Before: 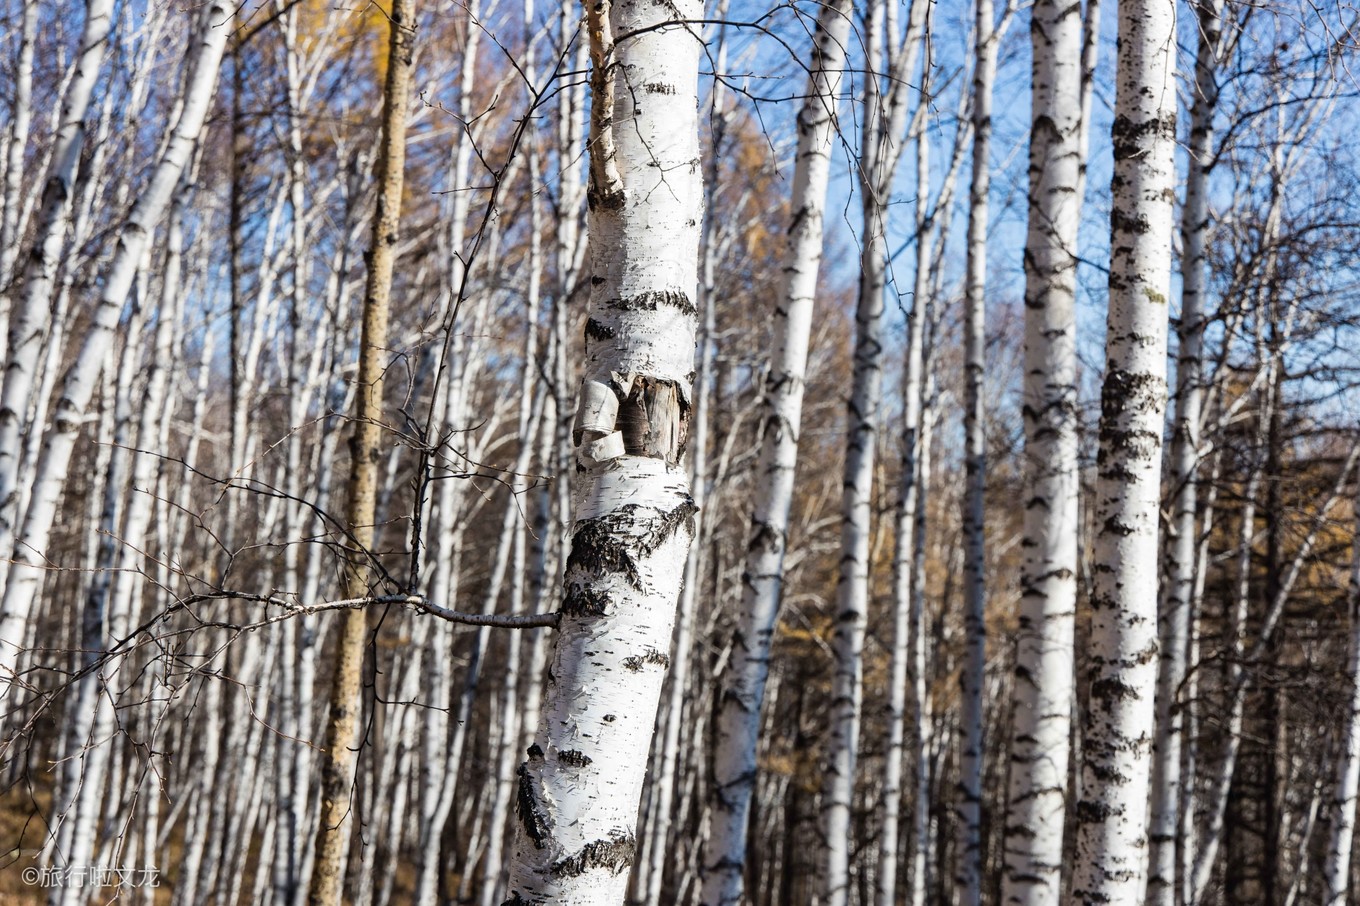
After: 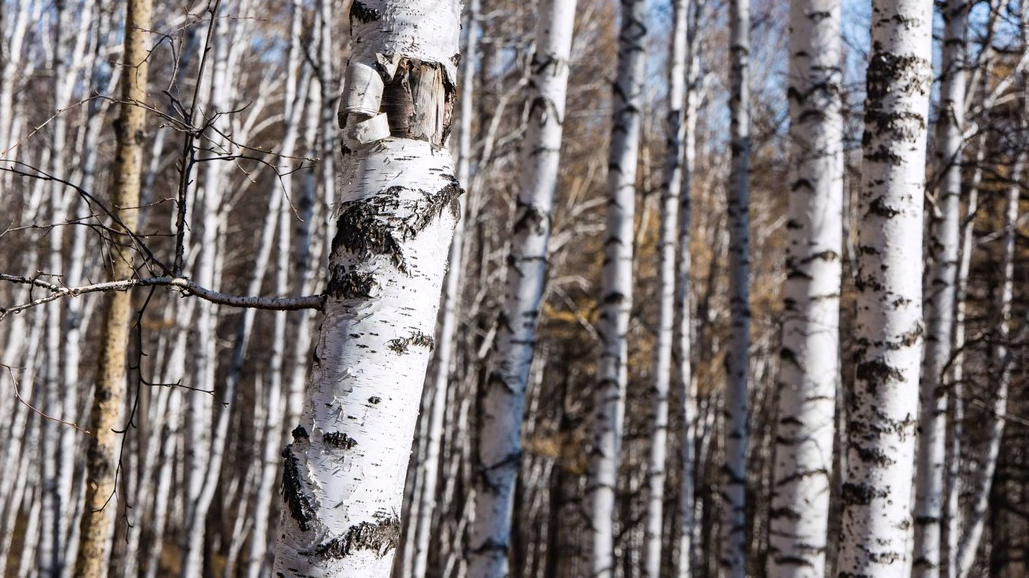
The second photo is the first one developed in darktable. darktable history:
crop and rotate: left 17.299%, top 35.115%, right 7.015%, bottom 1.024%
white balance: red 1.009, blue 1.027
